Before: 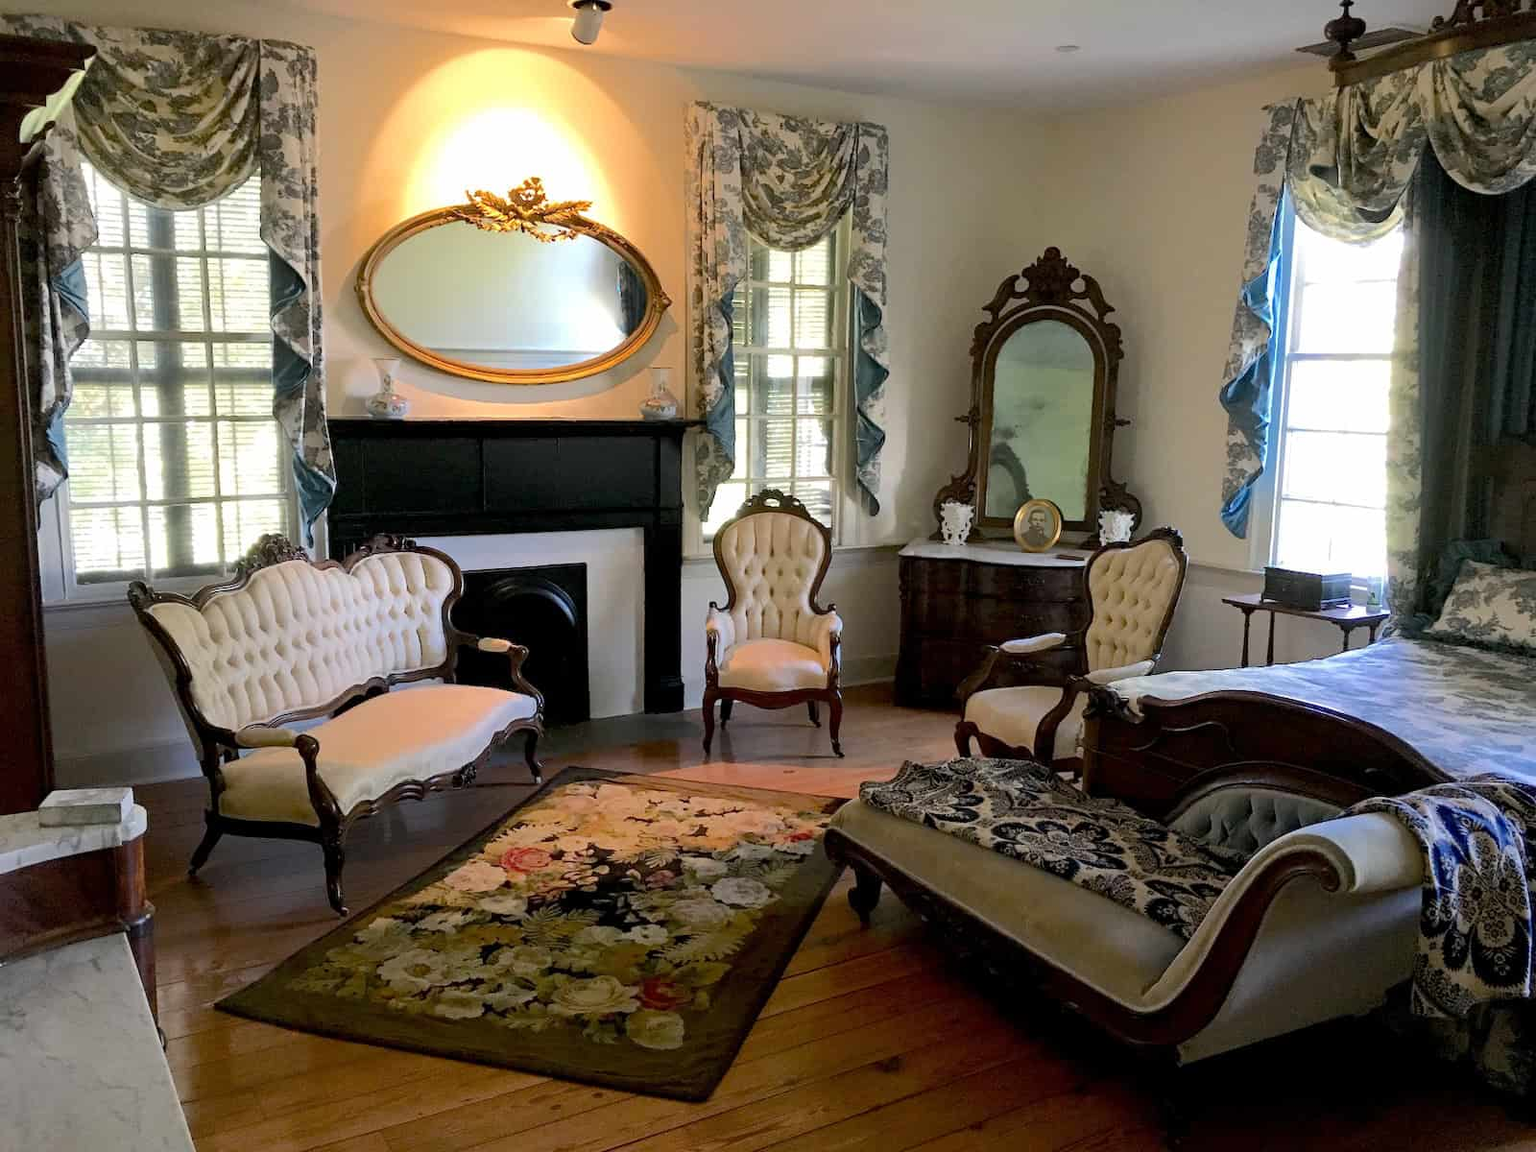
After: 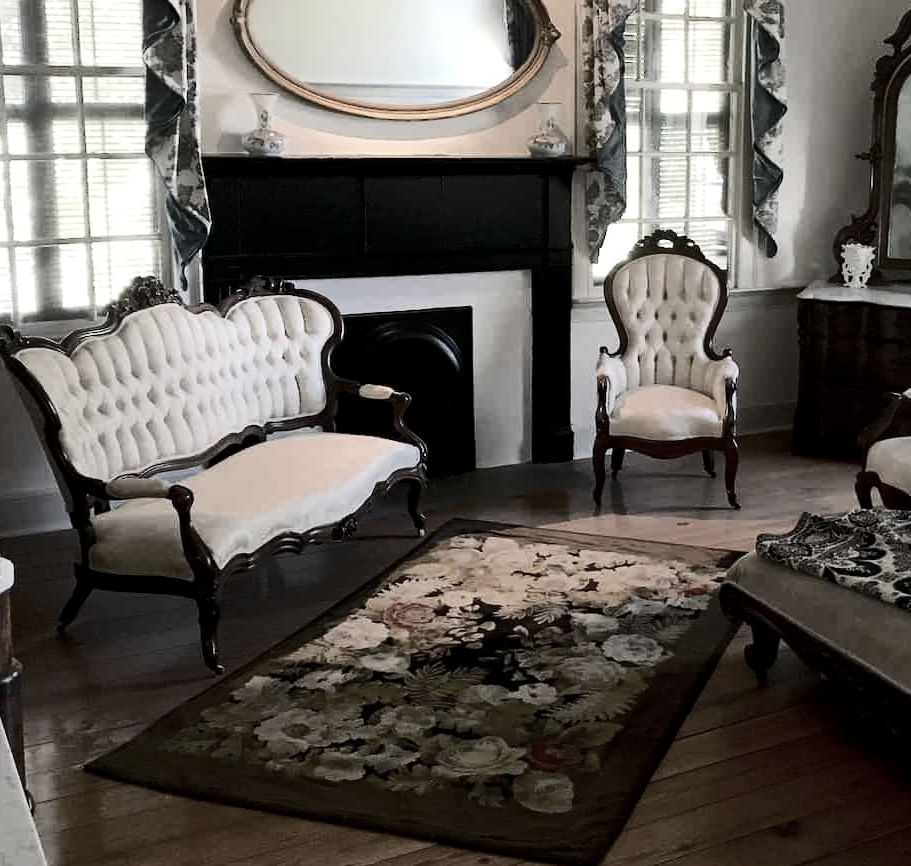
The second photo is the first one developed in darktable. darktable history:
crop: left 8.702%, top 23.359%, right 34.356%, bottom 4.461%
color correction: highlights b* 0.006, saturation 0.303
contrast brightness saturation: contrast 0.284
